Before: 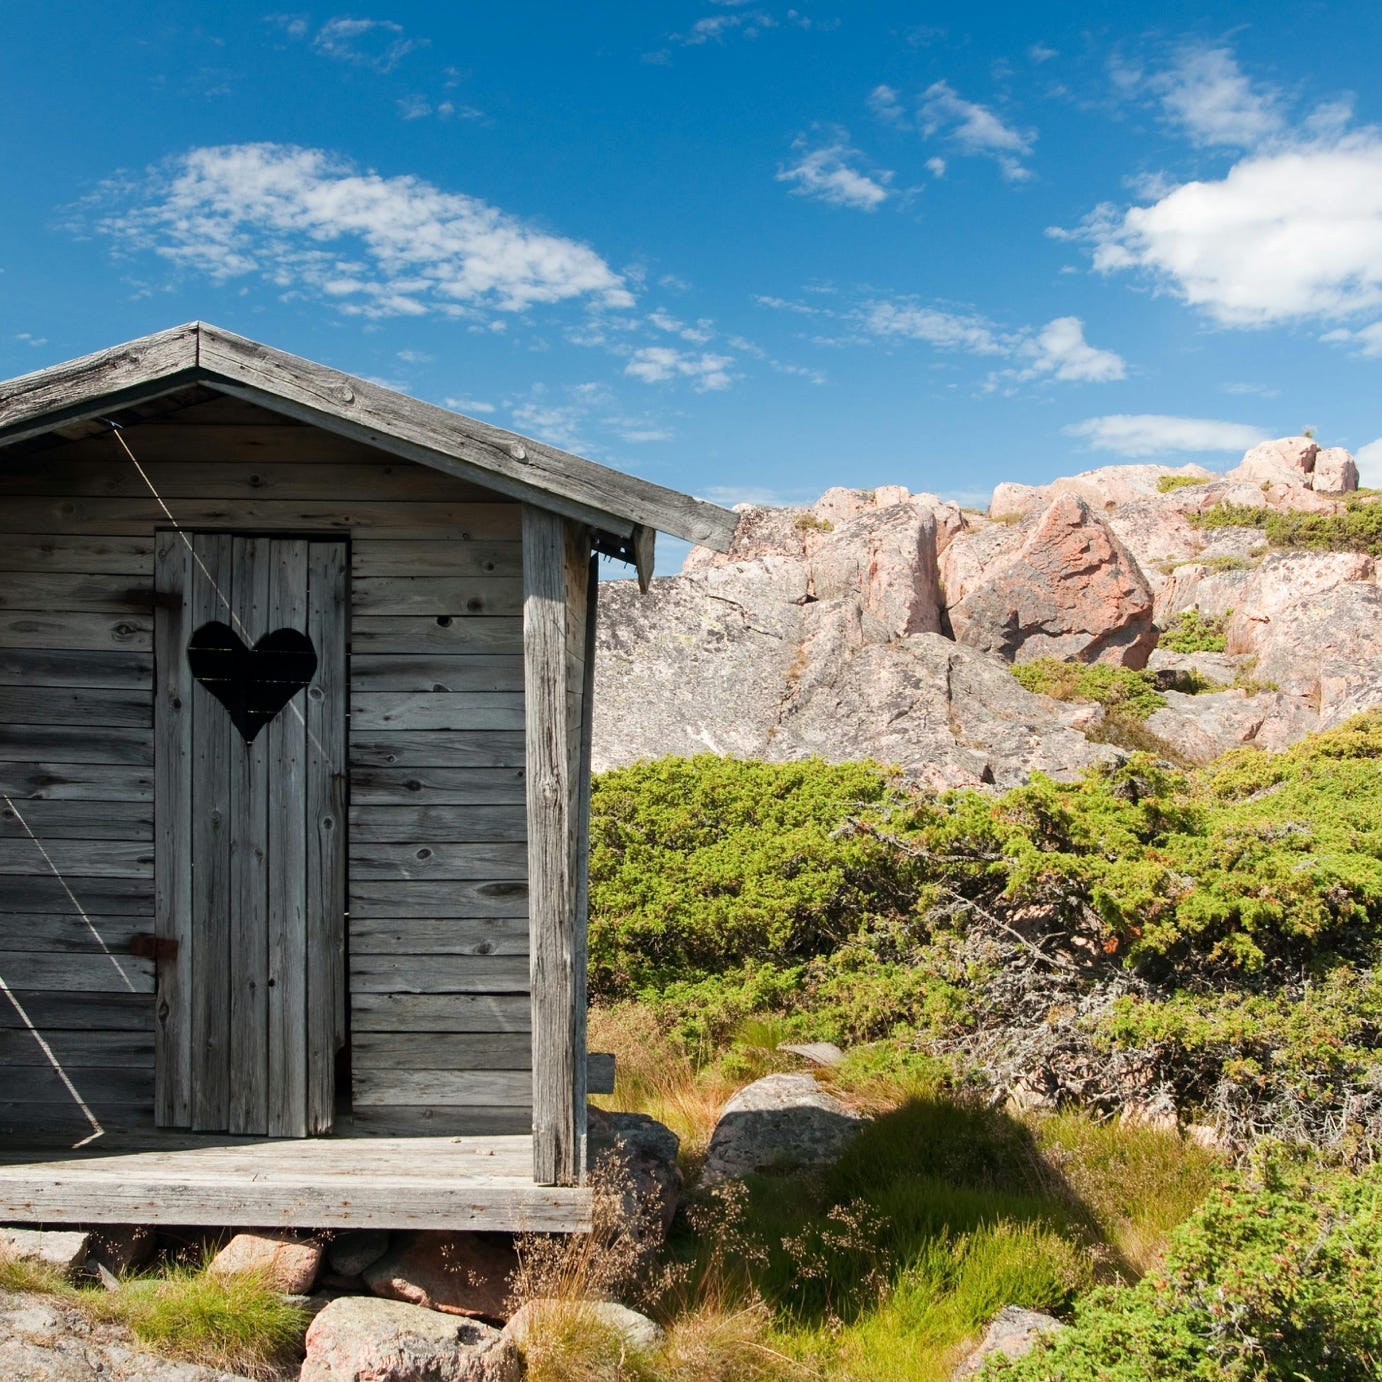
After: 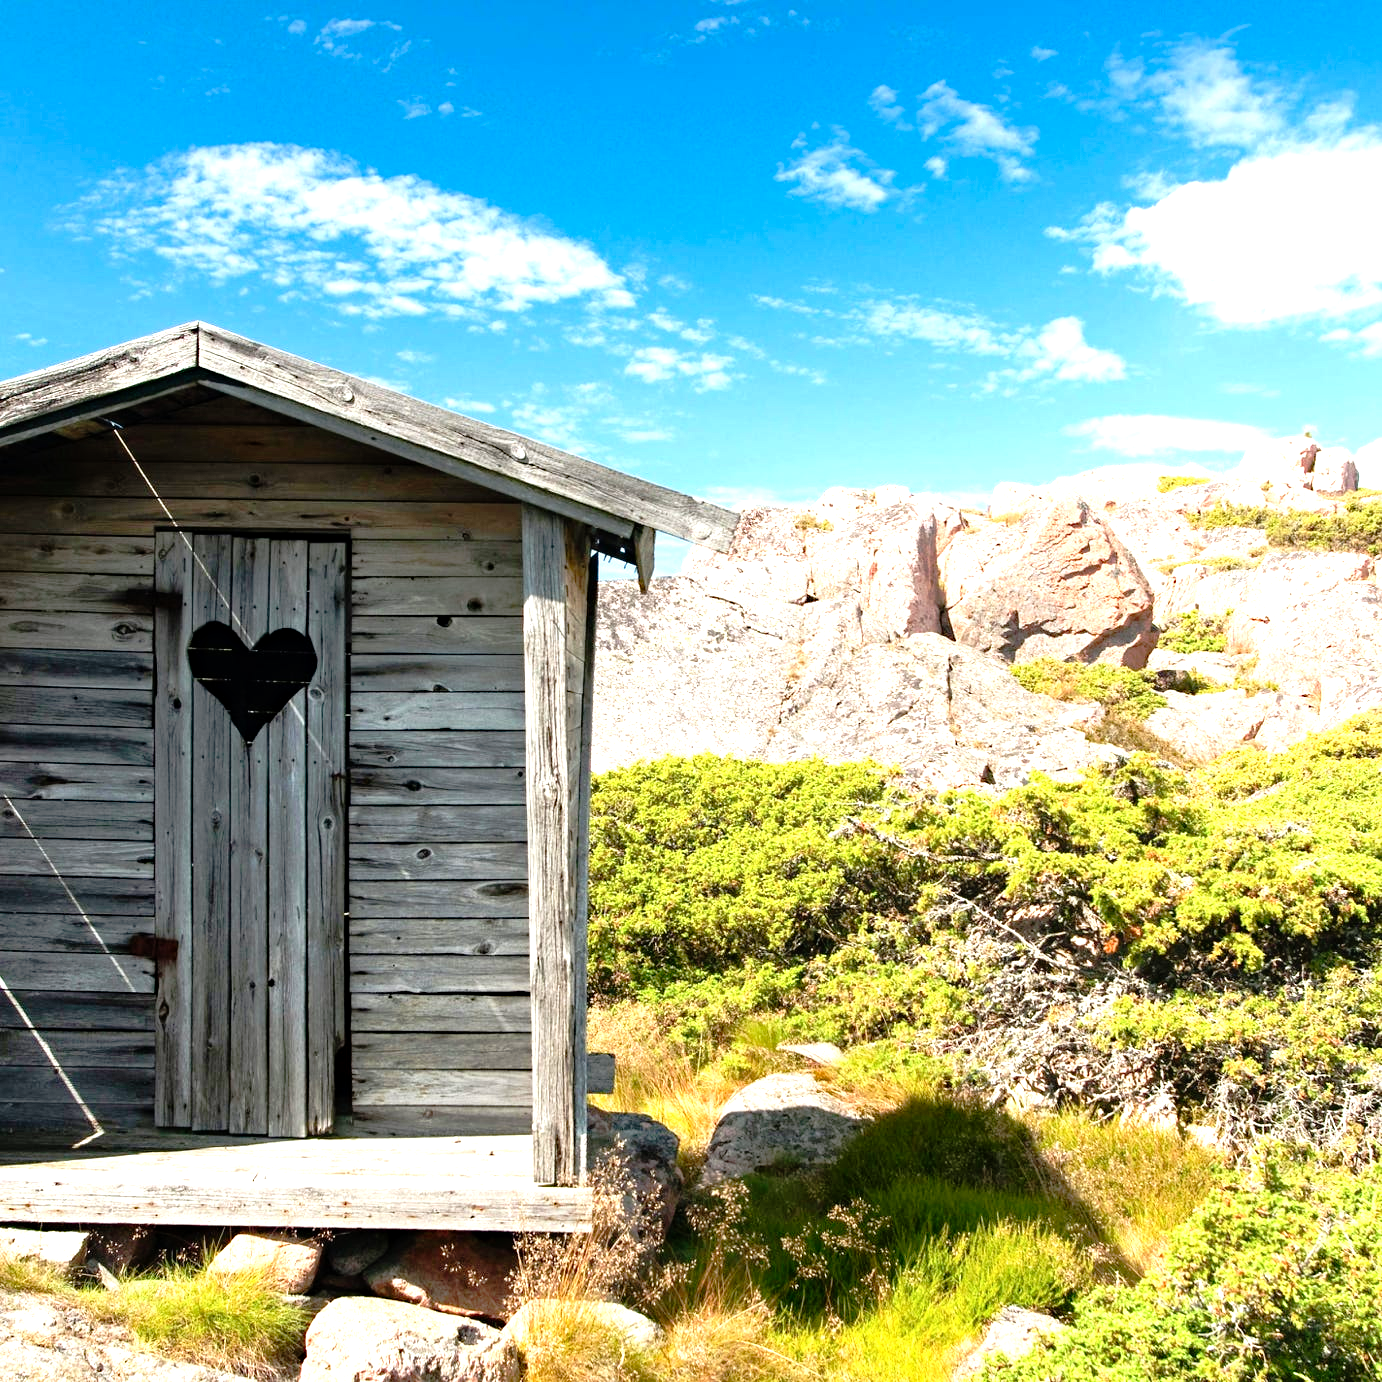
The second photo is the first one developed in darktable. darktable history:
tone curve: curves: ch0 [(0, 0) (0.126, 0.061) (0.362, 0.382) (0.498, 0.498) (0.706, 0.712) (1, 1)]; ch1 [(0, 0) (0.5, 0.505) (0.55, 0.578) (1, 1)]; ch2 [(0, 0) (0.44, 0.424) (0.489, 0.483) (0.537, 0.538) (1, 1)], preserve colors none
haze removal: adaptive false
exposure: black level correction 0, exposure 1.196 EV, compensate exposure bias true, compensate highlight preservation false
